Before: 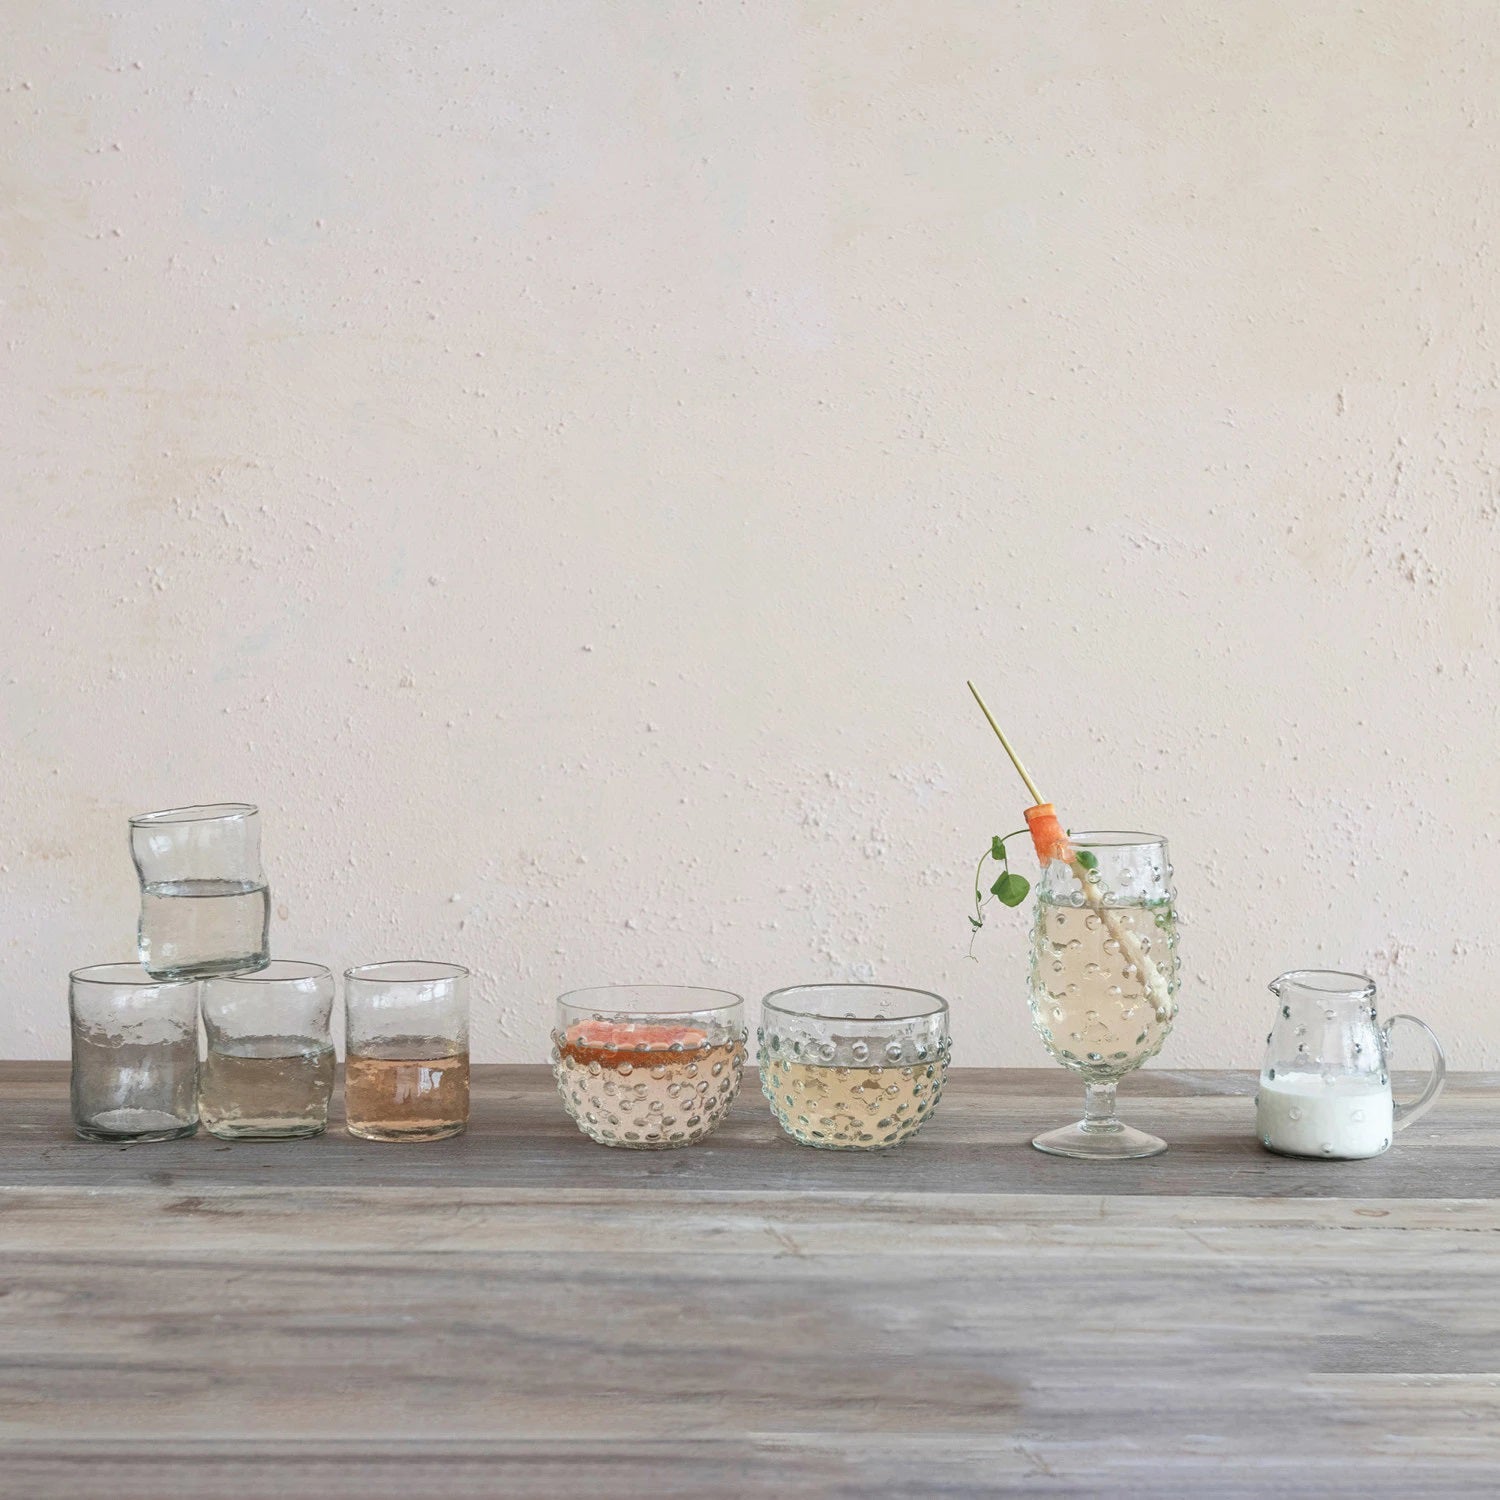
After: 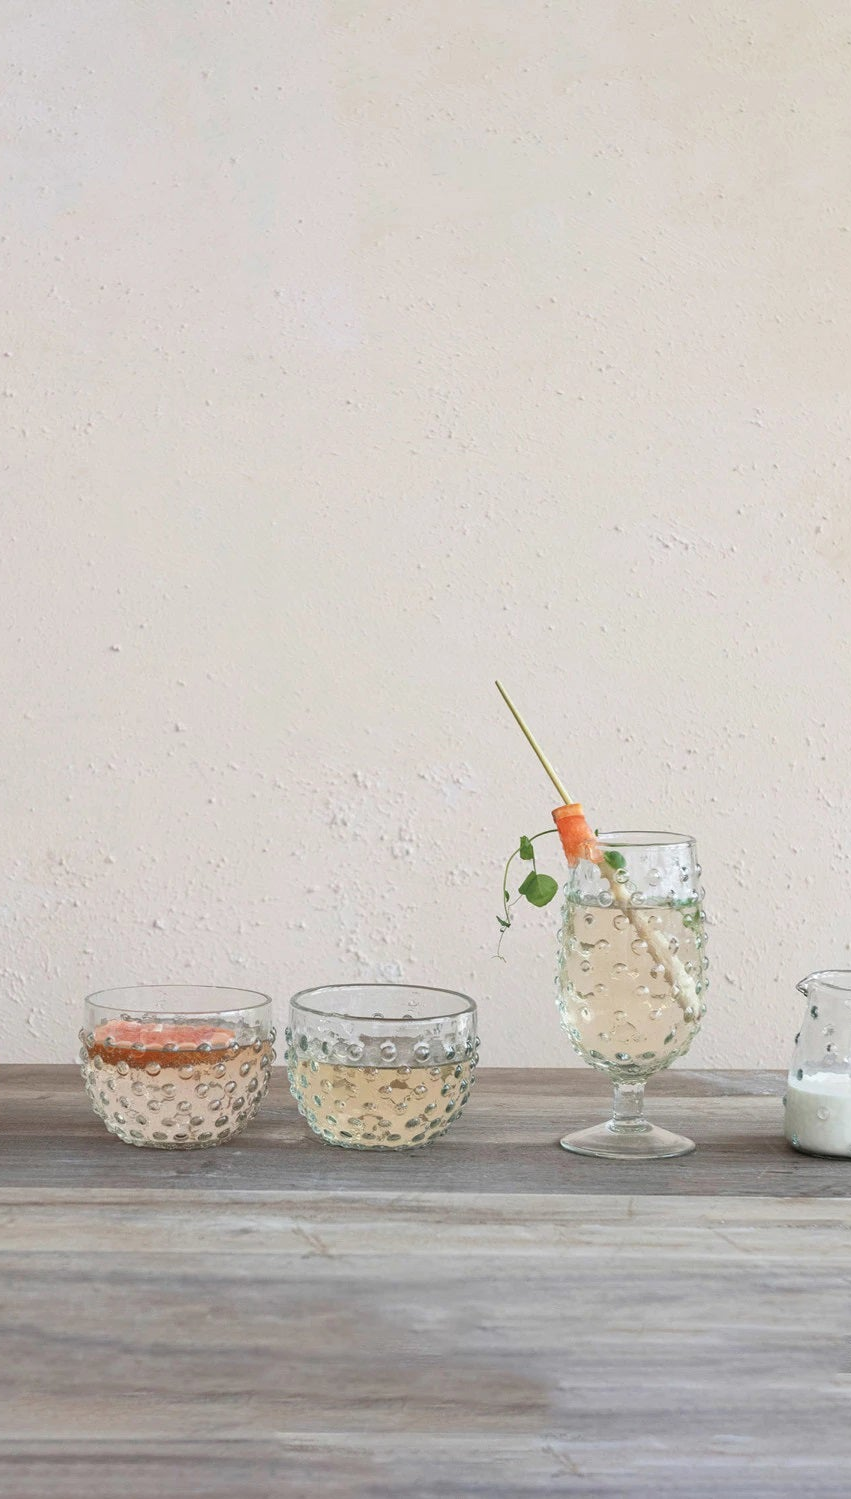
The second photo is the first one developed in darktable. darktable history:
crop: left 31.52%, top 0.011%, right 11.725%
